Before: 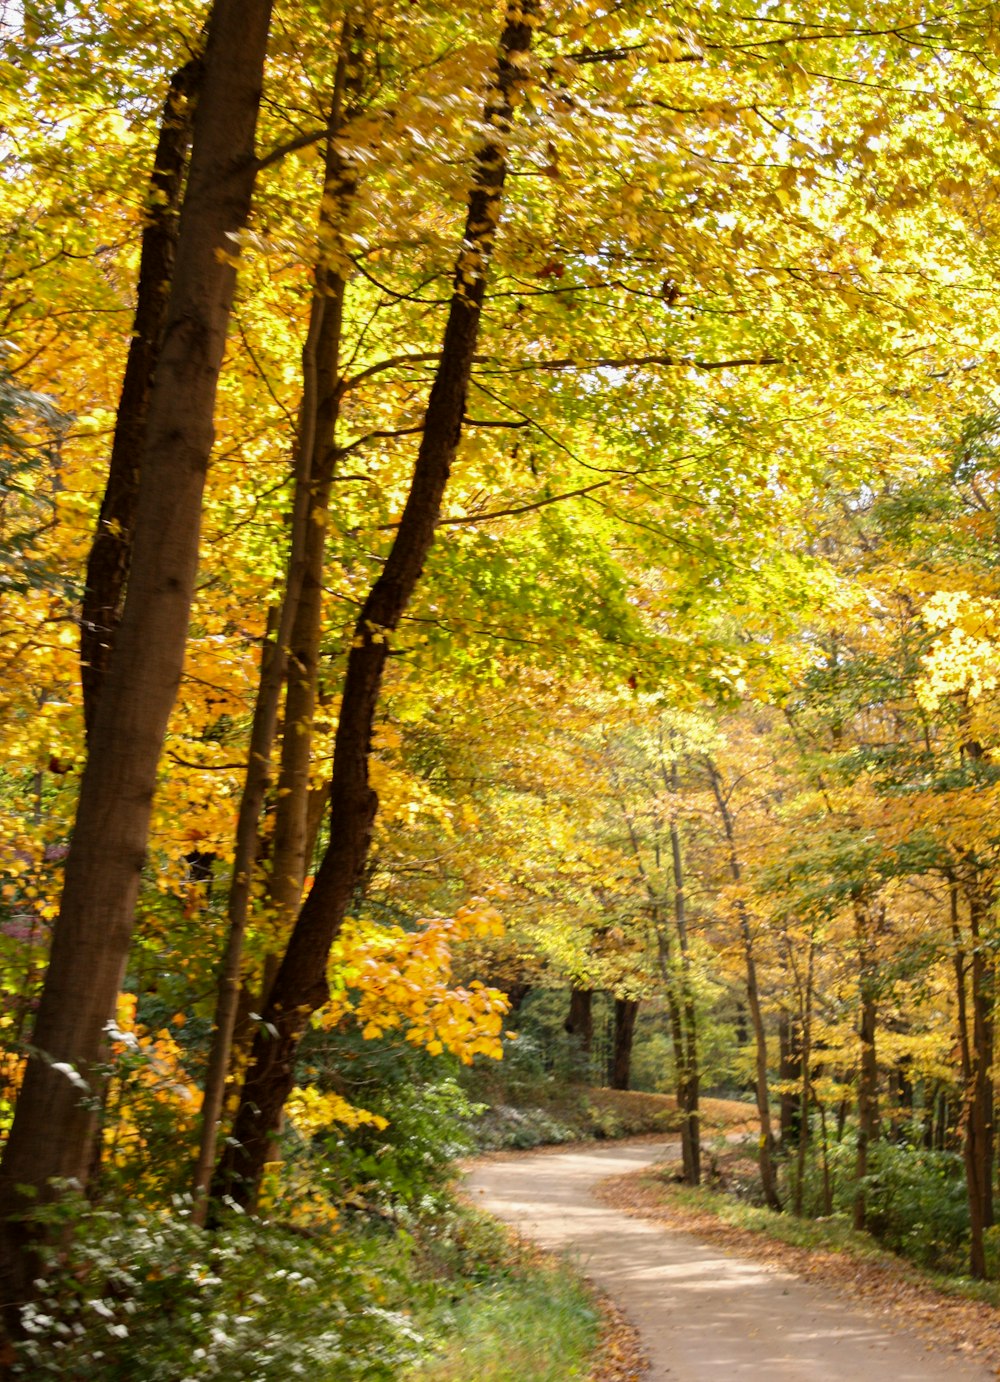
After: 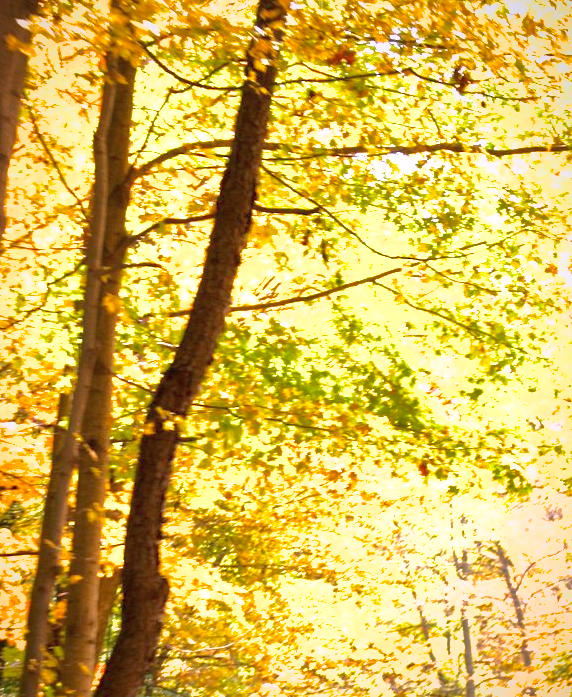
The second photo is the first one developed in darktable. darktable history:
white balance: red 1.042, blue 1.17
exposure: black level correction 0, exposure 1.45 EV, compensate exposure bias true, compensate highlight preservation false
shadows and highlights: on, module defaults
crop: left 20.932%, top 15.471%, right 21.848%, bottom 34.081%
vignetting: fall-off start 80.87%, fall-off radius 61.59%, brightness -0.384, saturation 0.007, center (0, 0.007), automatic ratio true, width/height ratio 1.418
